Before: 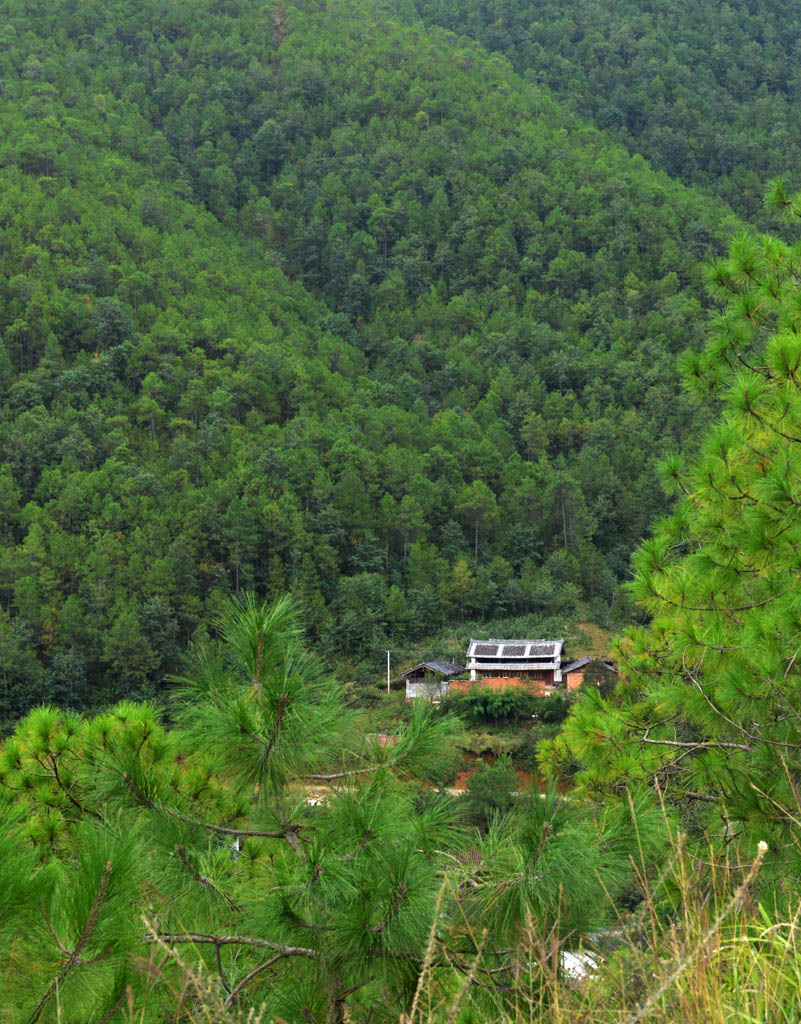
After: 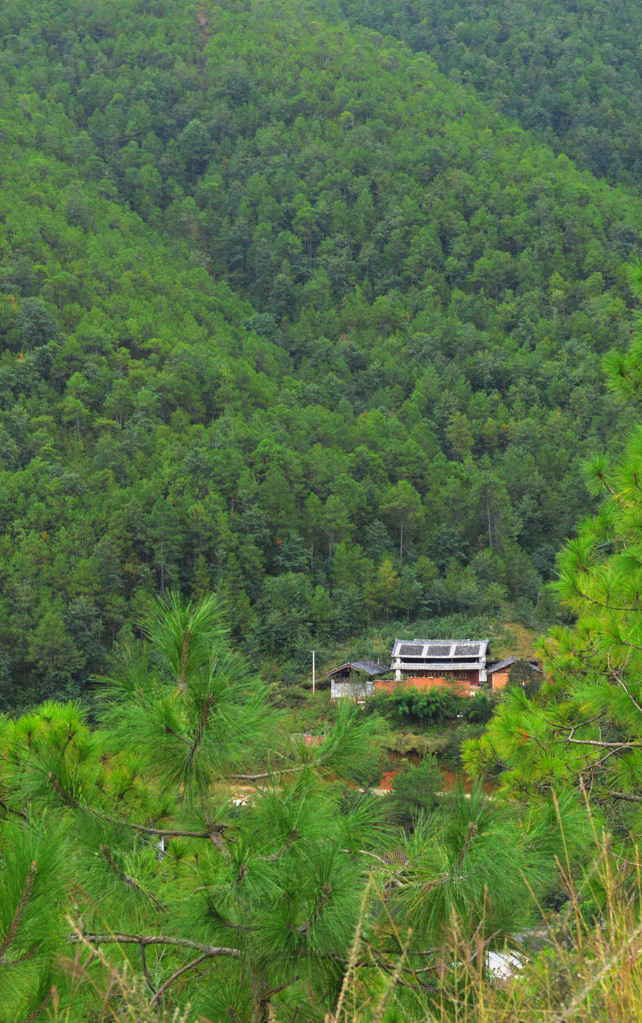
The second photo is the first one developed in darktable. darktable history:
crop and rotate: left 9.567%, right 10.191%
contrast brightness saturation: contrast -0.1, brightness 0.054, saturation 0.076
